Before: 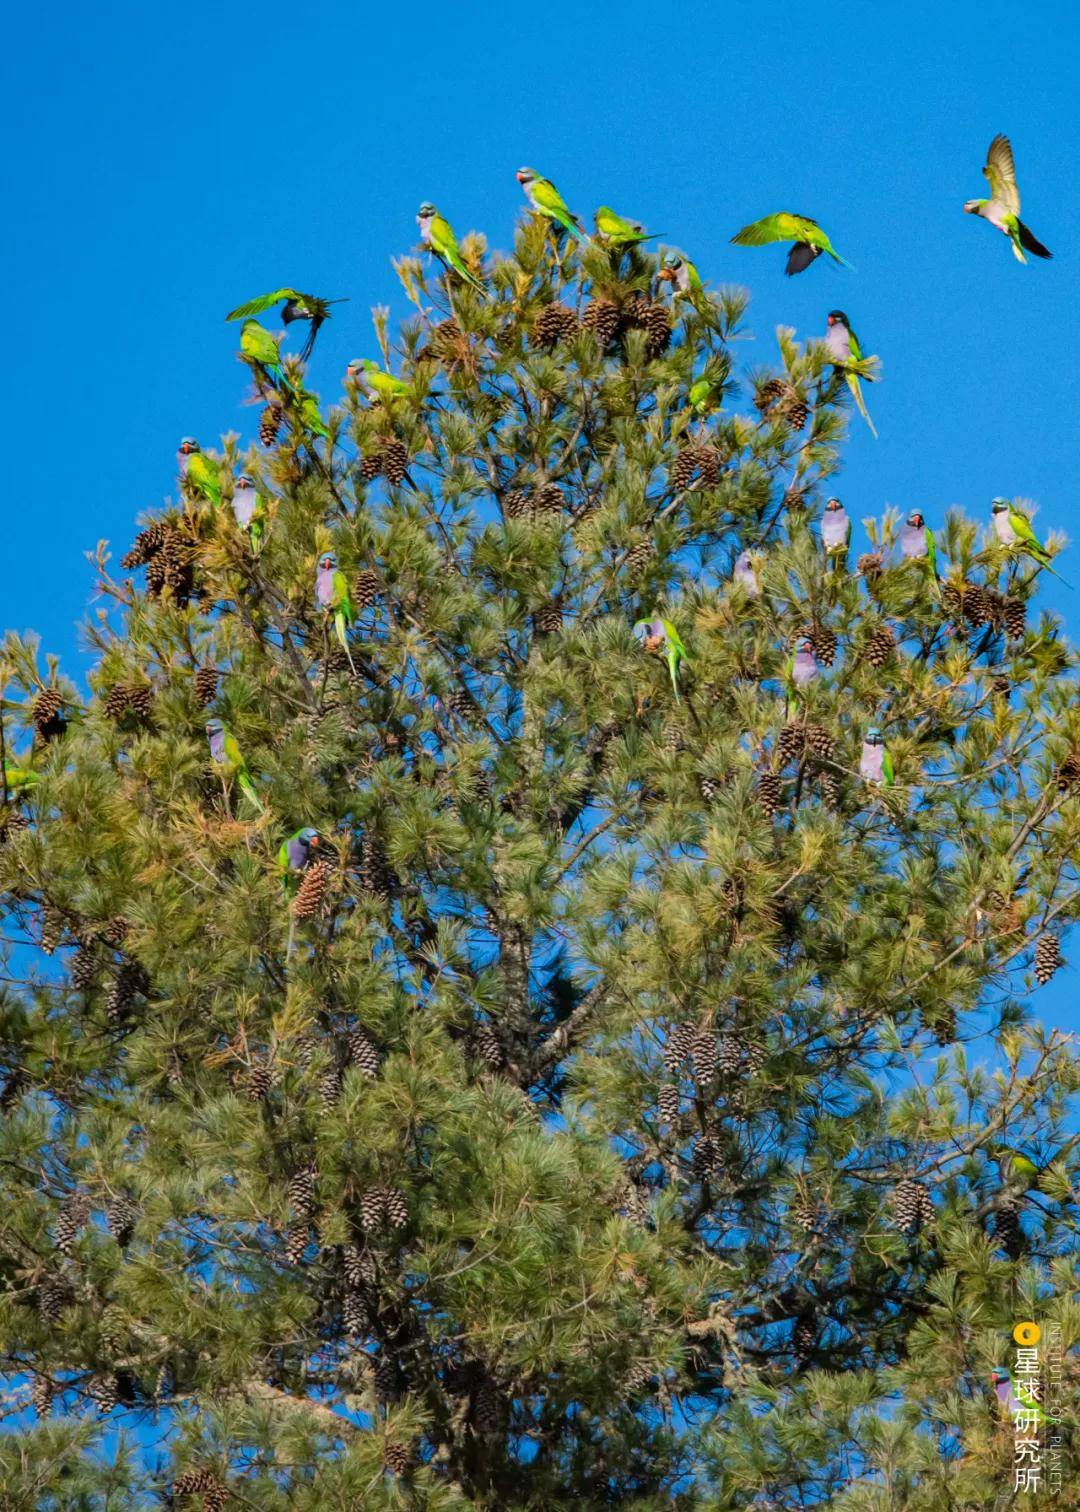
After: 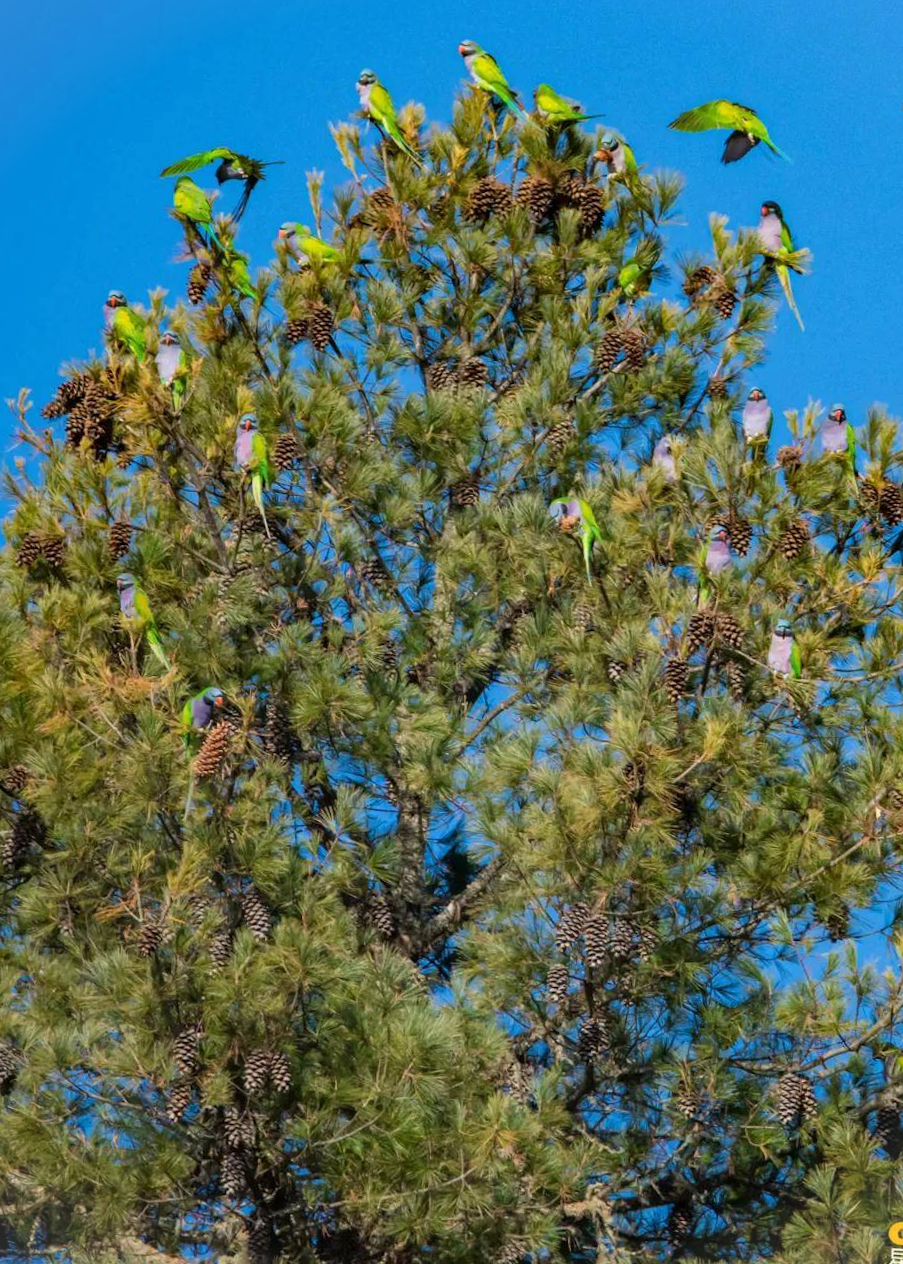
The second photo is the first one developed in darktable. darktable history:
crop and rotate: angle -3.27°, left 5.211%, top 5.211%, right 4.607%, bottom 4.607%
vignetting: fall-off start 100%, brightness 0.05, saturation 0
